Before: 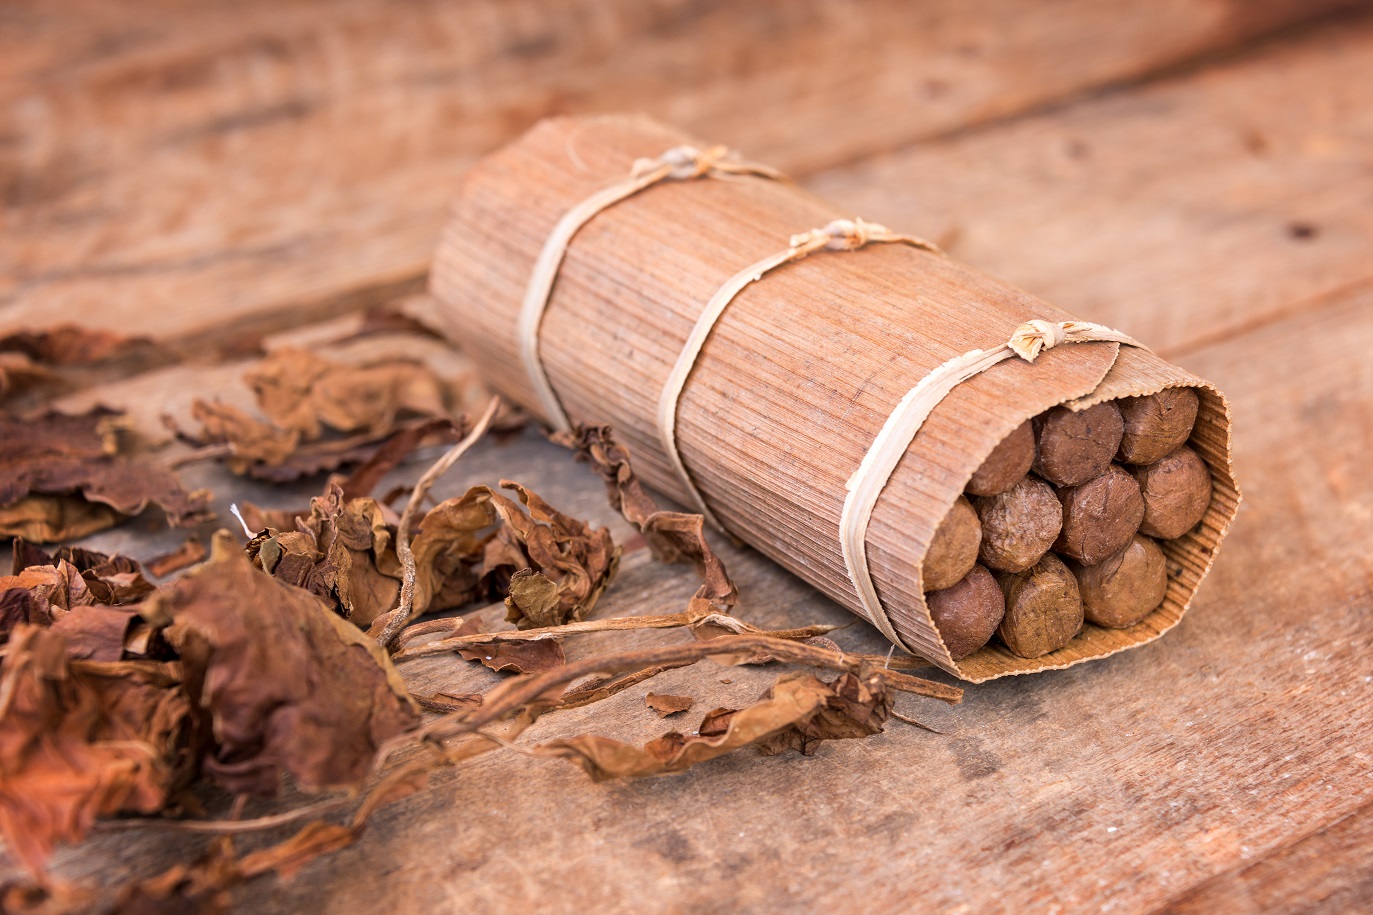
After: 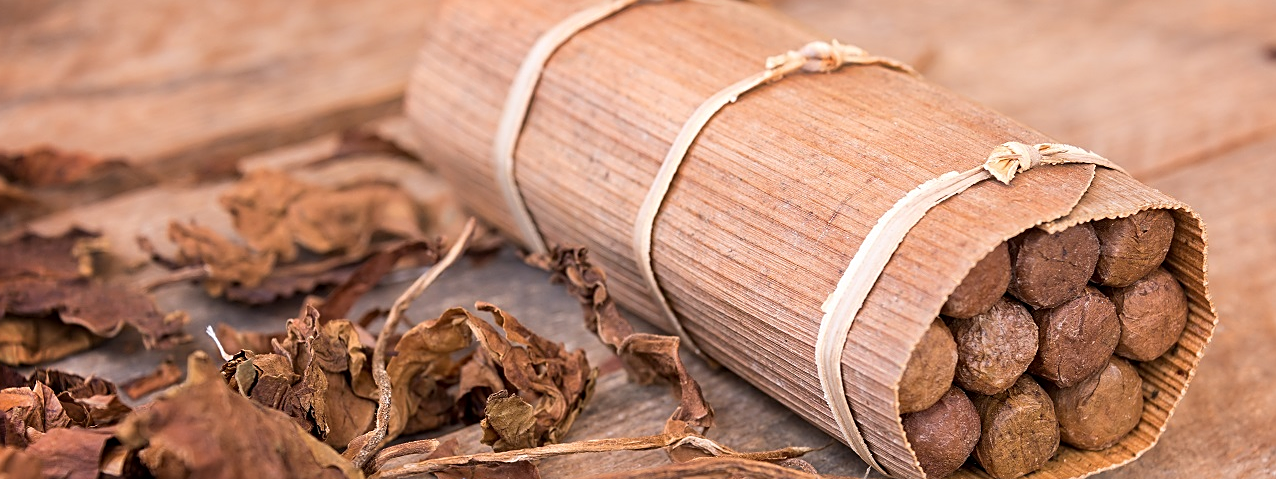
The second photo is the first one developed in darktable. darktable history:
sharpen: on, module defaults
crop: left 1.751%, top 19.483%, right 5.284%, bottom 28.097%
